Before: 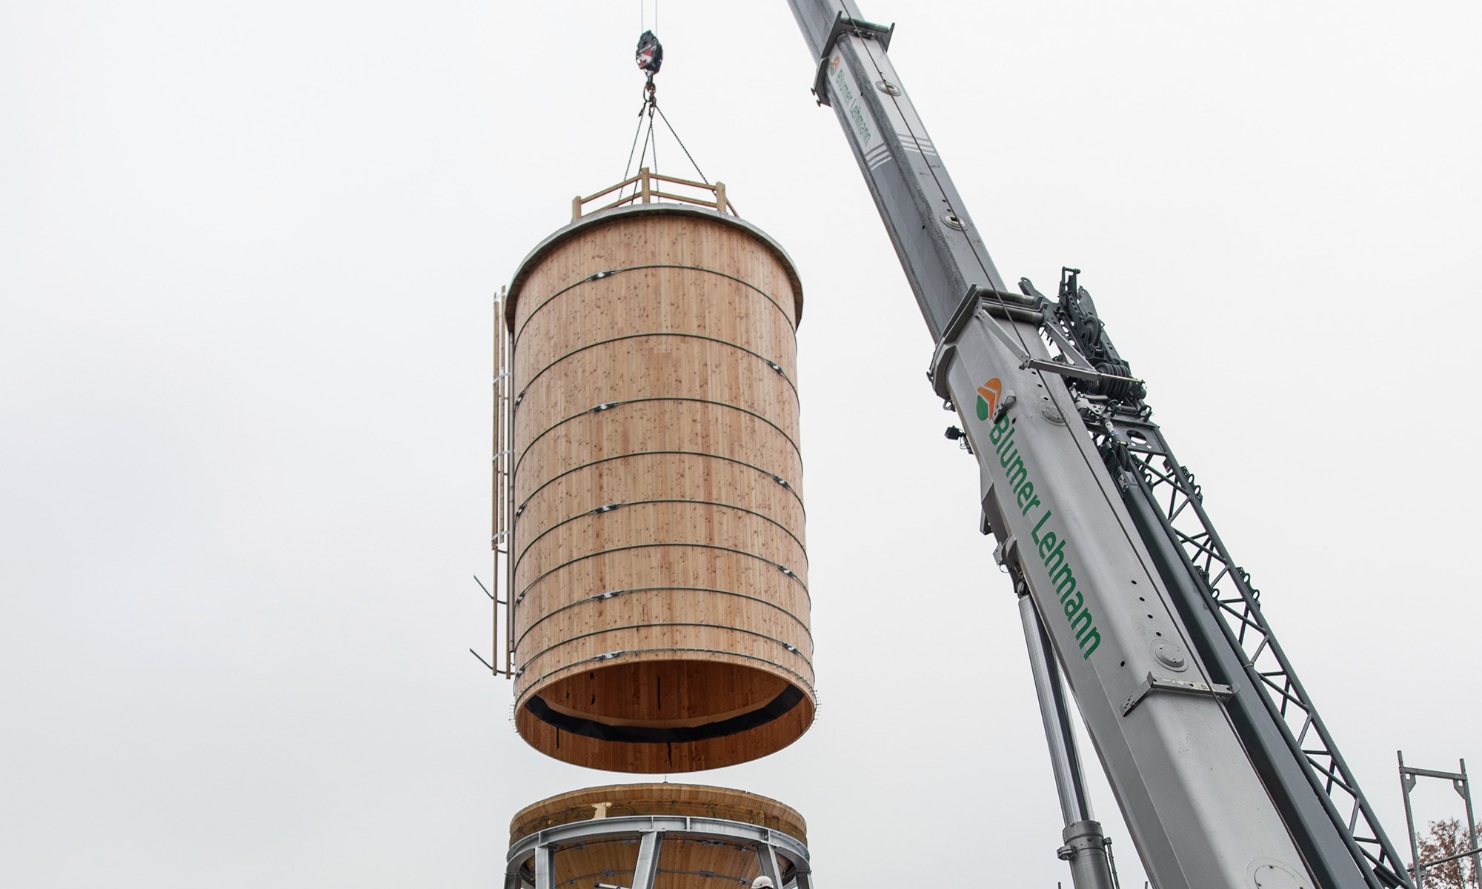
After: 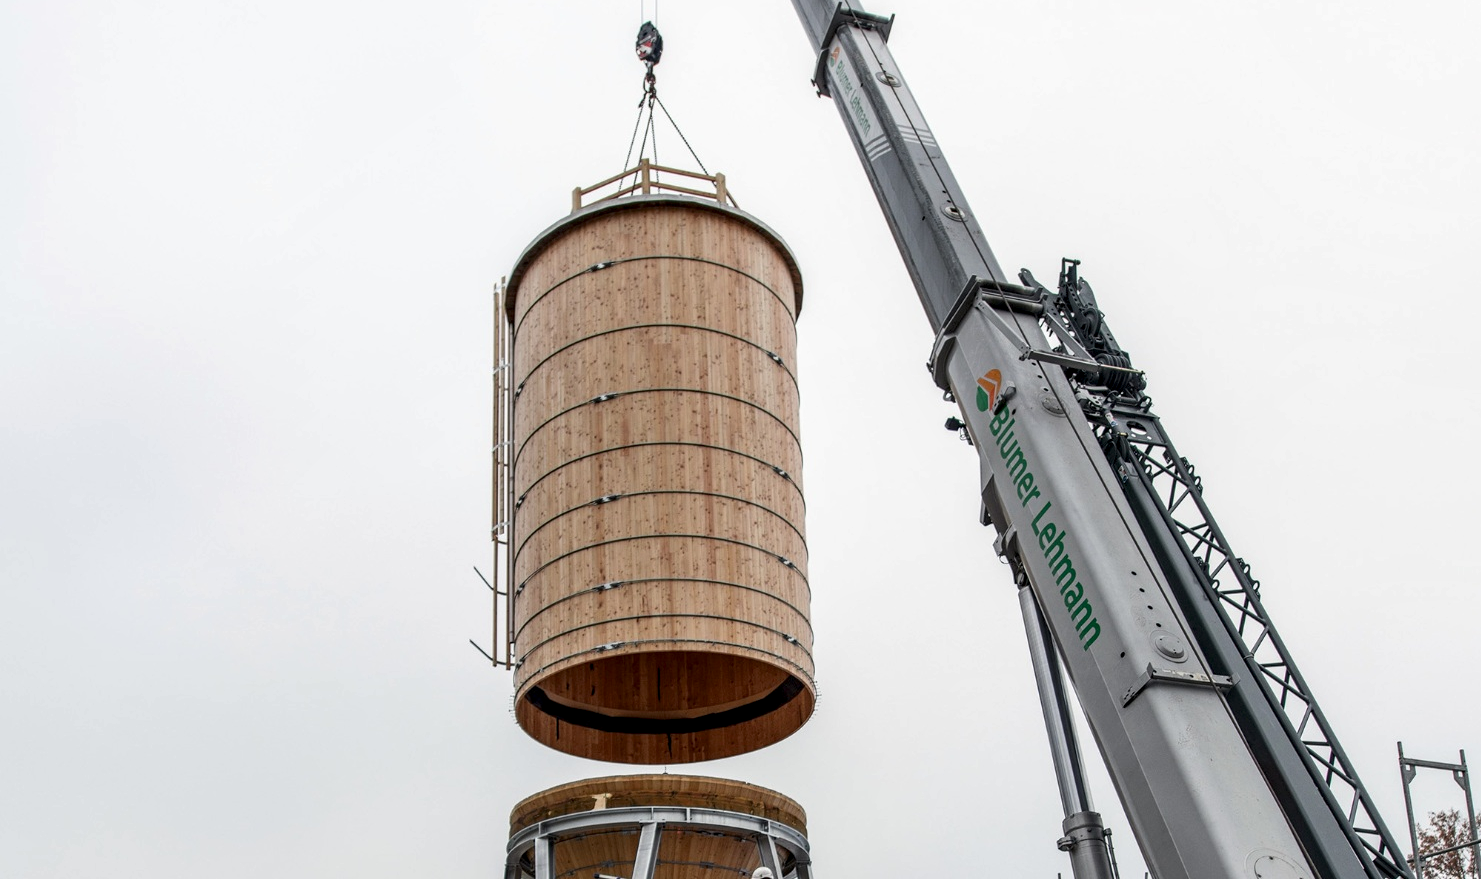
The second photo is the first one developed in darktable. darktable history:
crop: top 1.049%, right 0.001%
local contrast: highlights 25%, shadows 75%, midtone range 0.75
